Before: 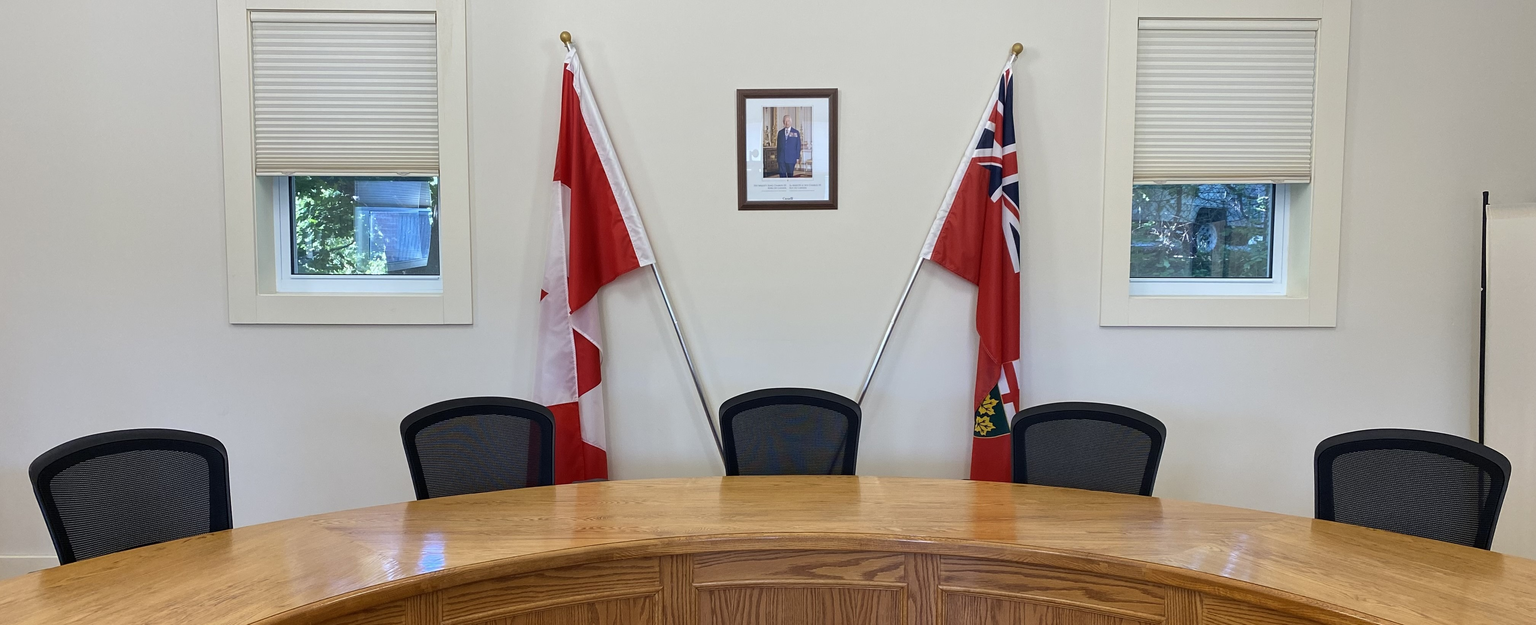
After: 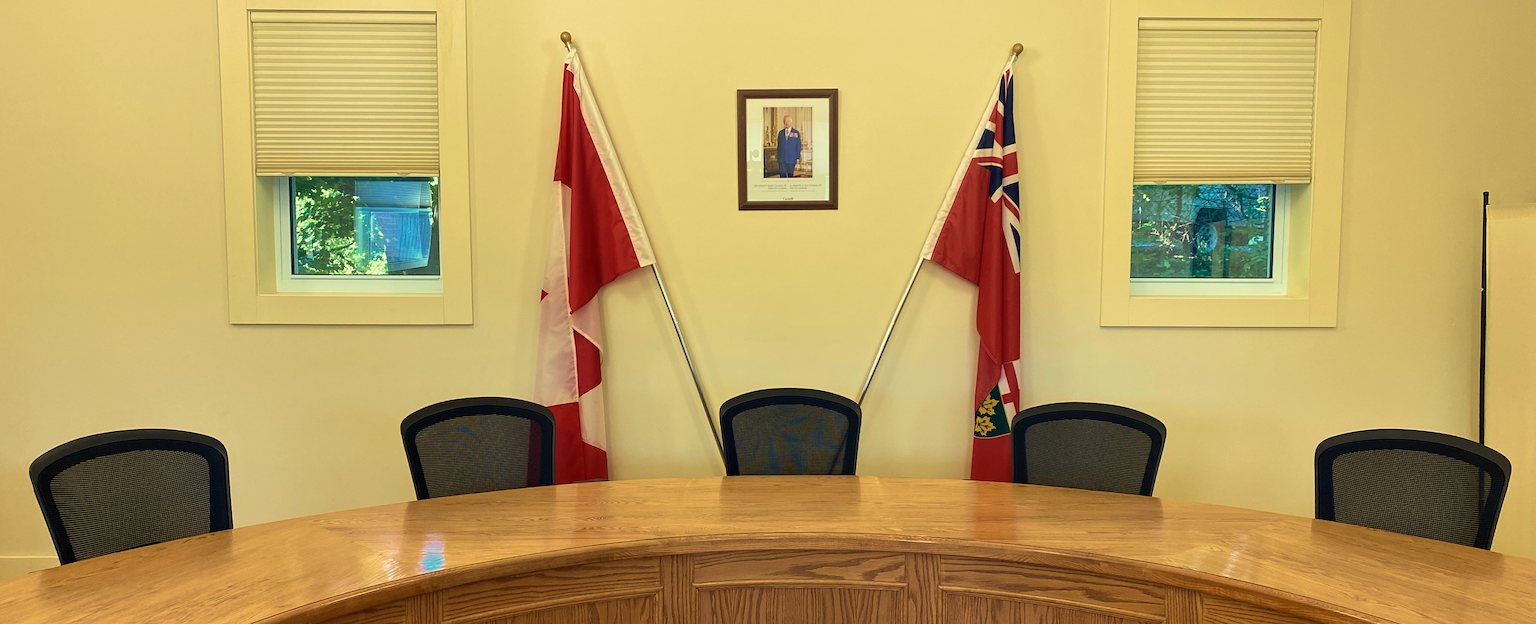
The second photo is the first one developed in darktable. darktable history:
velvia: strength 75%
white balance: red 1.08, blue 0.791
